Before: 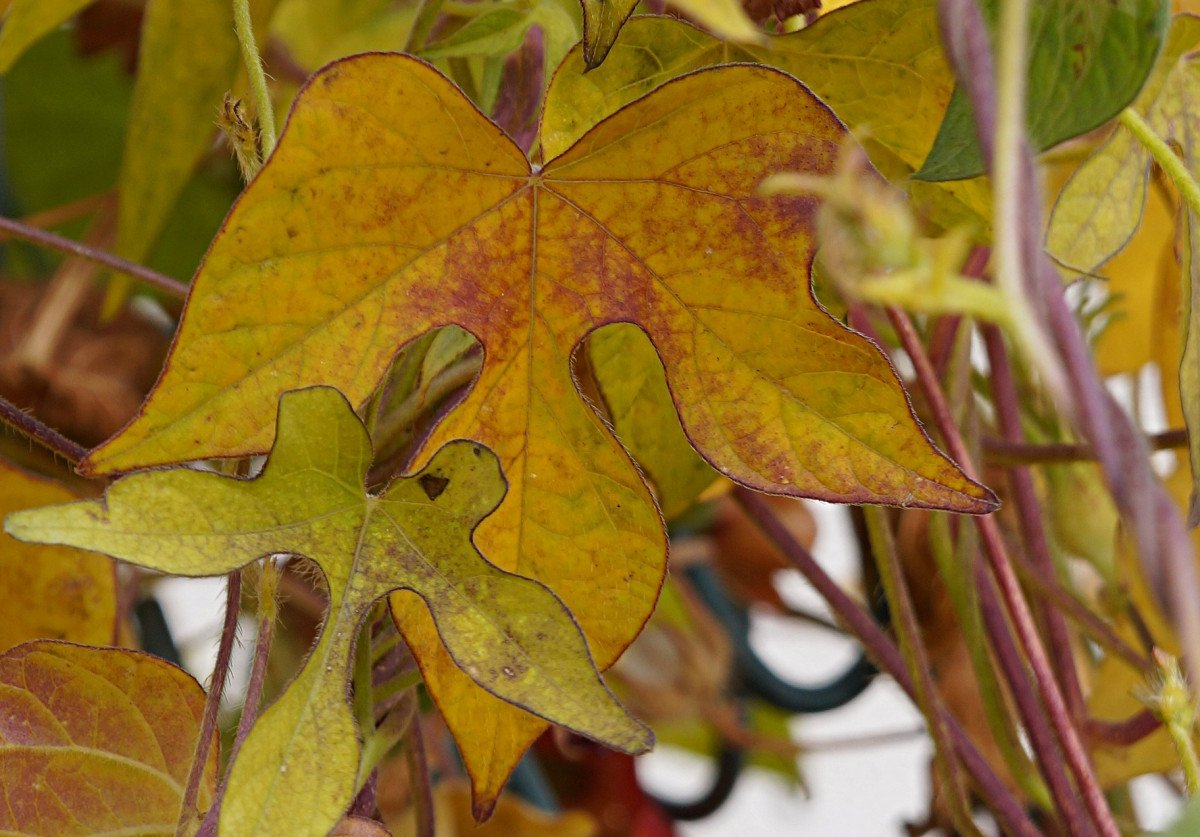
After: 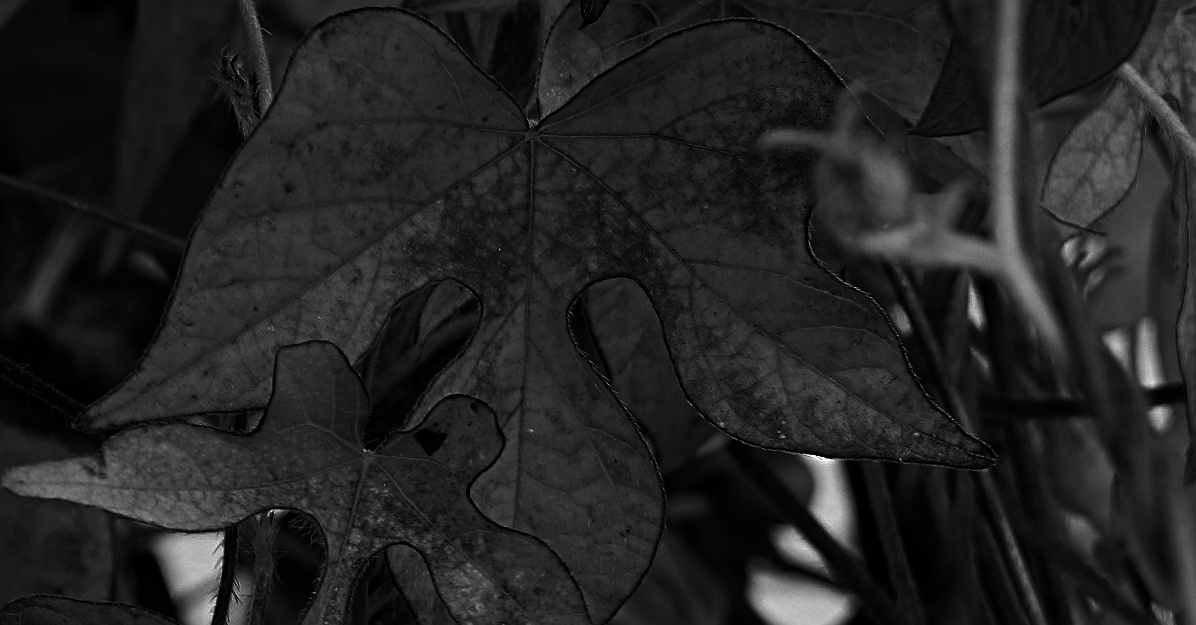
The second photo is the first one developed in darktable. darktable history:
crop: left 0.279%, top 5.464%, bottom 19.818%
contrast brightness saturation: contrast 0.021, brightness -0.986, saturation -0.991
sharpen: on, module defaults
